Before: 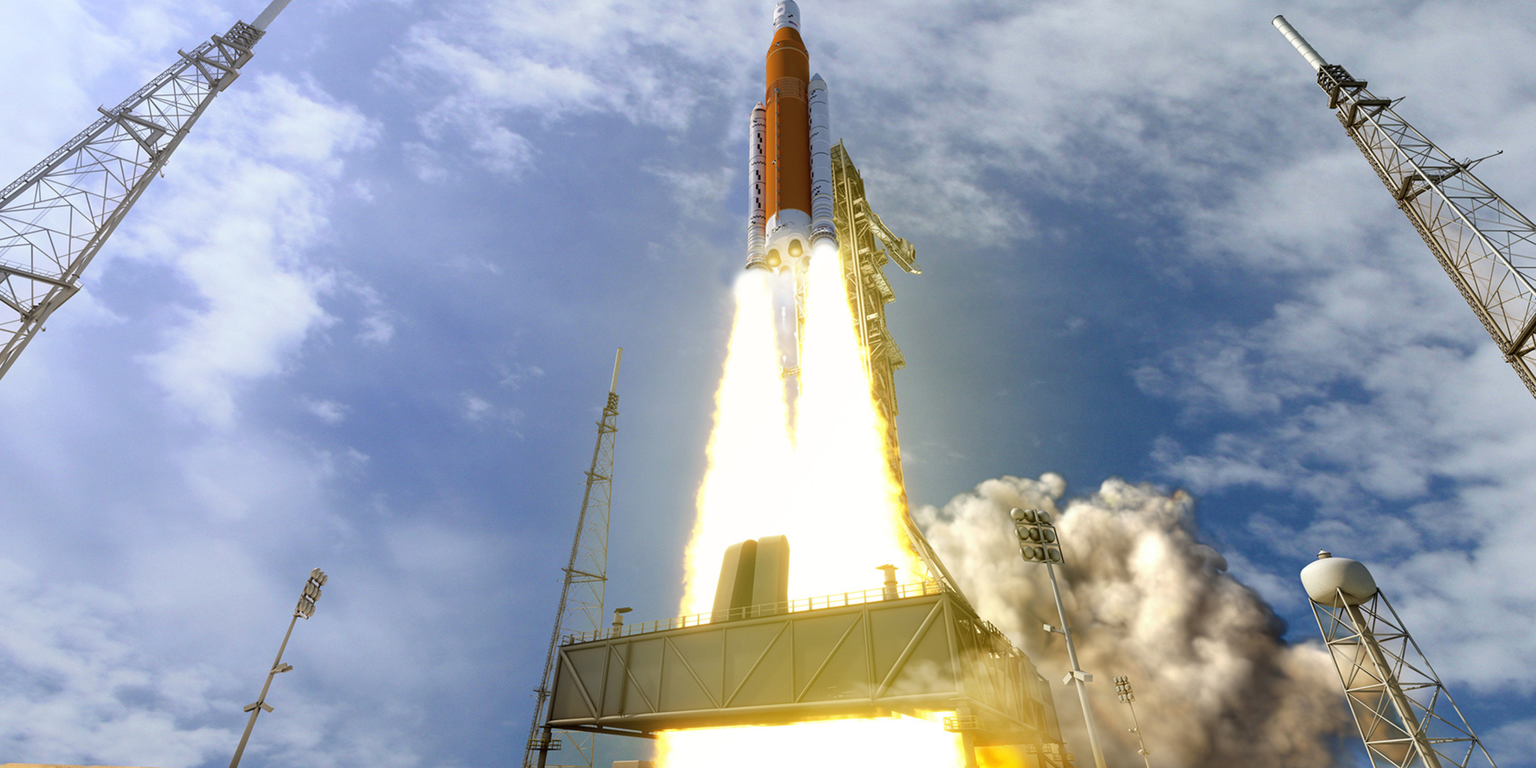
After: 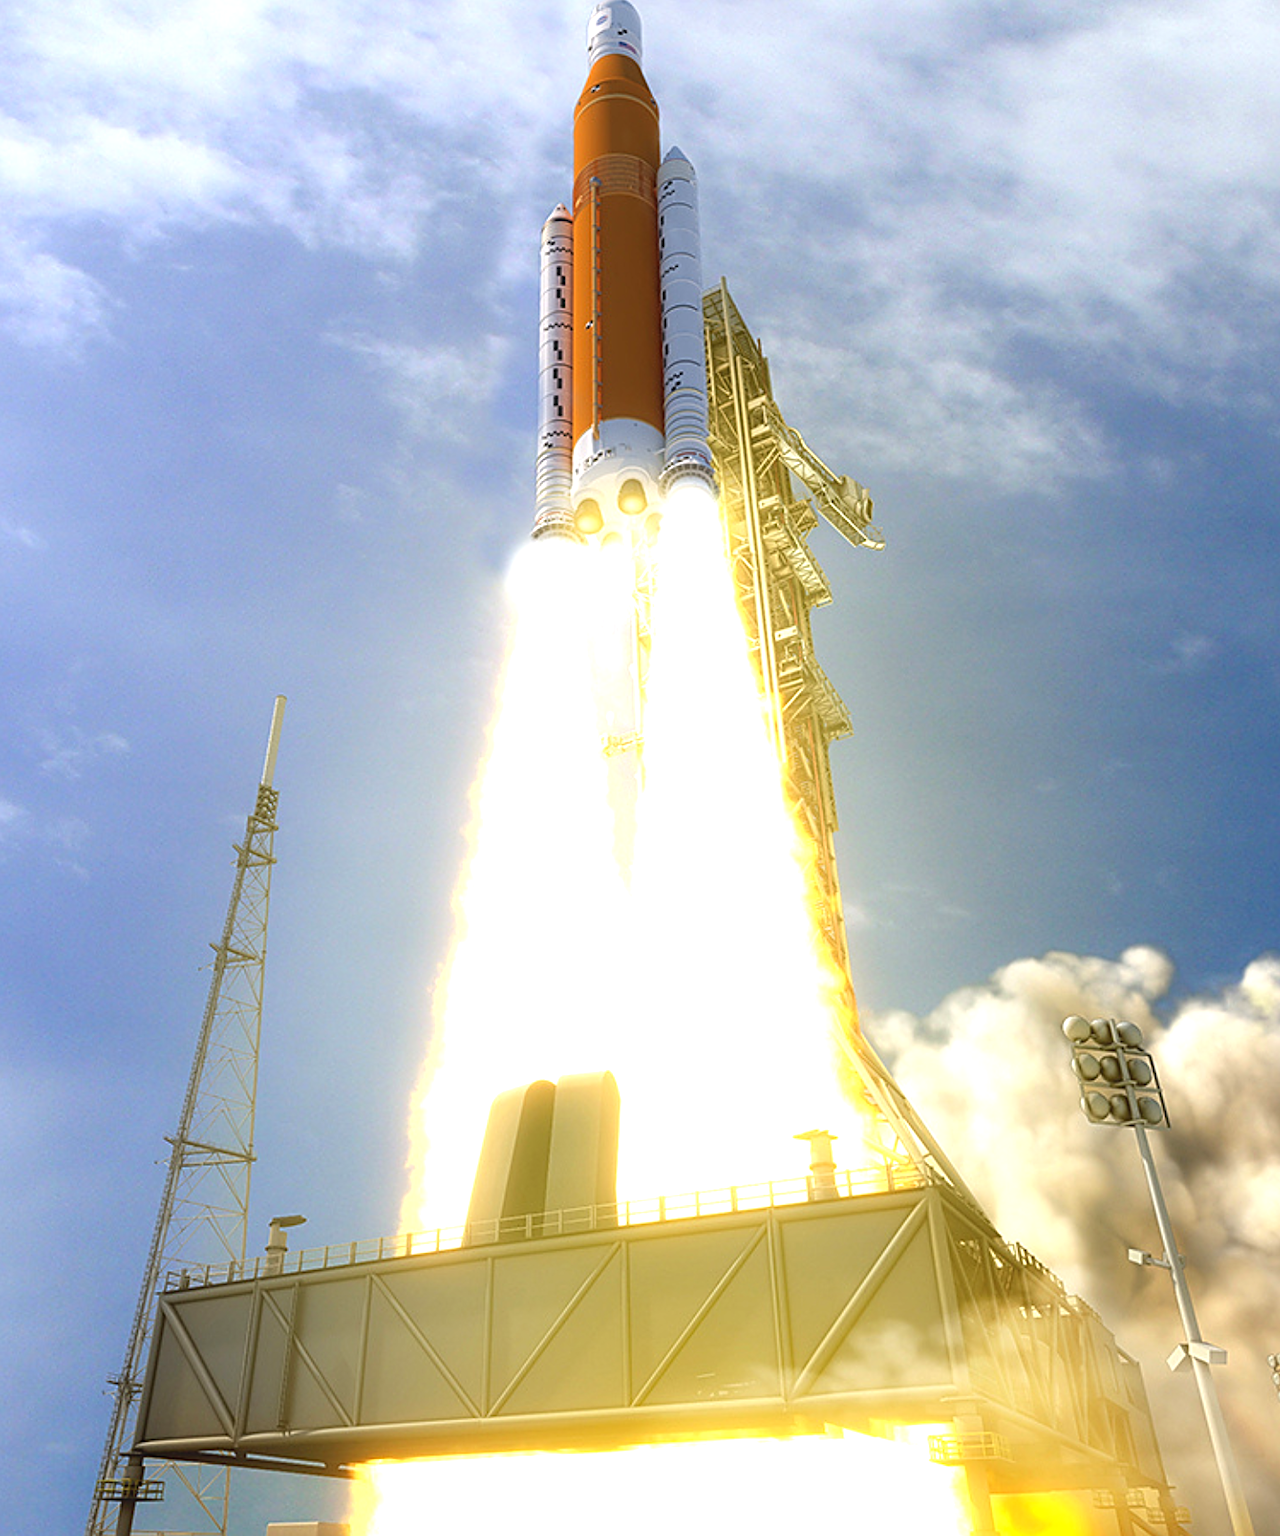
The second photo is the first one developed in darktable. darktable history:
exposure: exposure 0.574 EV, compensate highlight preservation false
crop: left 31.229%, right 27.105%
sharpen: on, module defaults
contrast equalizer: y [[0.5, 0.496, 0.435, 0.435, 0.496, 0.5], [0.5 ×6], [0.5 ×6], [0 ×6], [0 ×6]]
